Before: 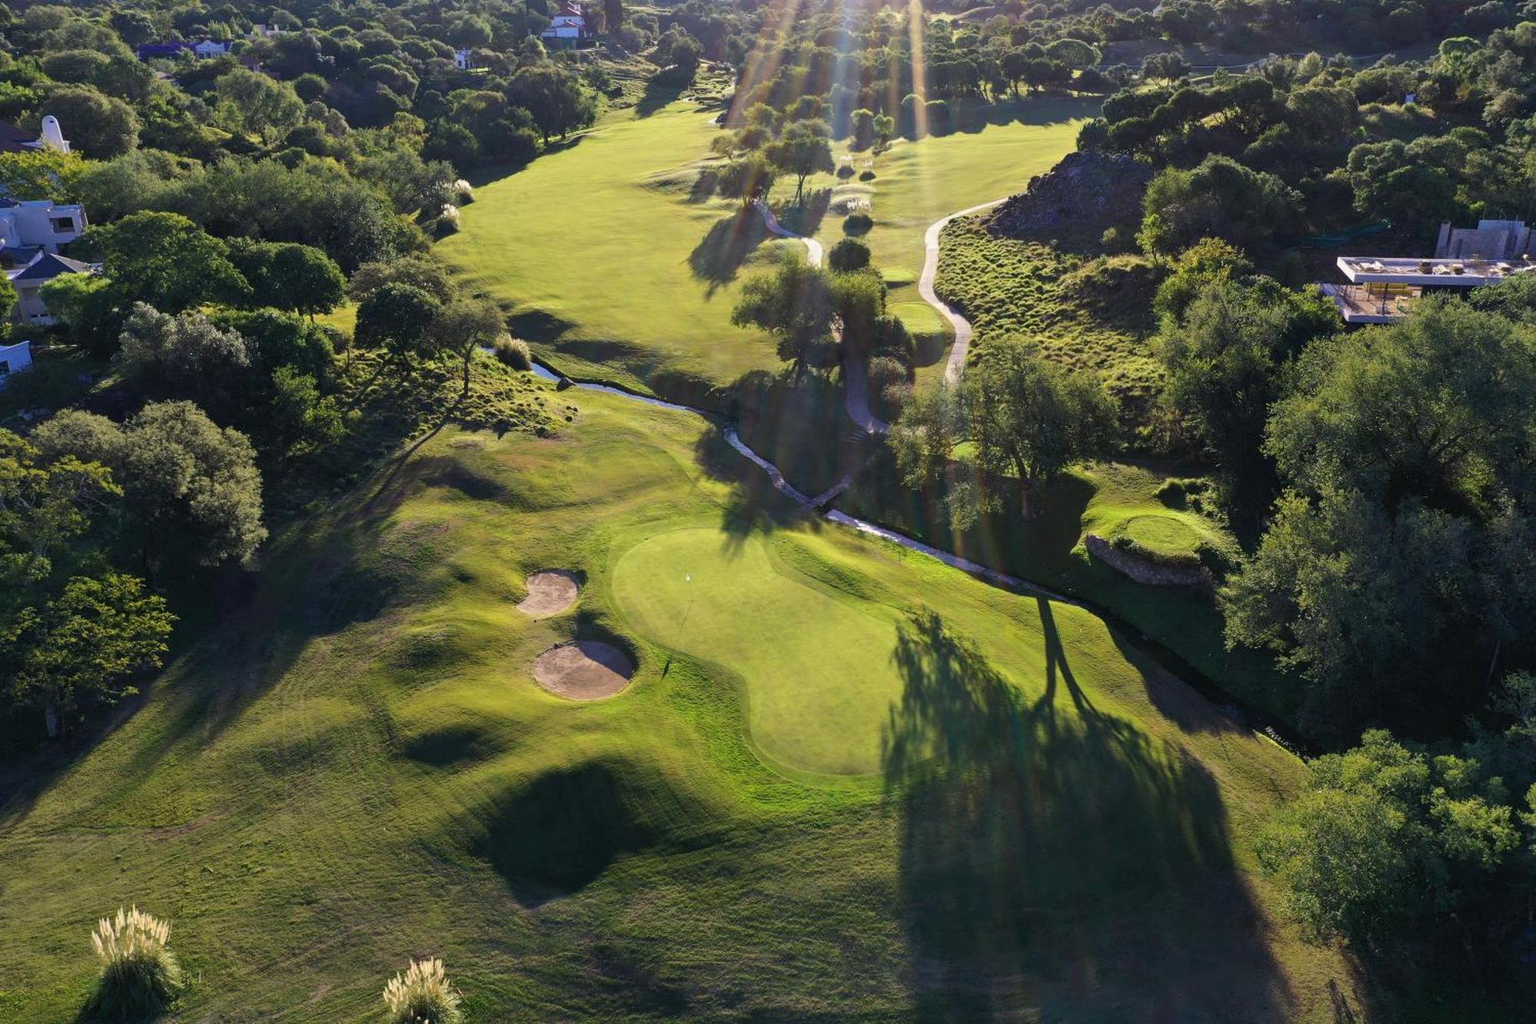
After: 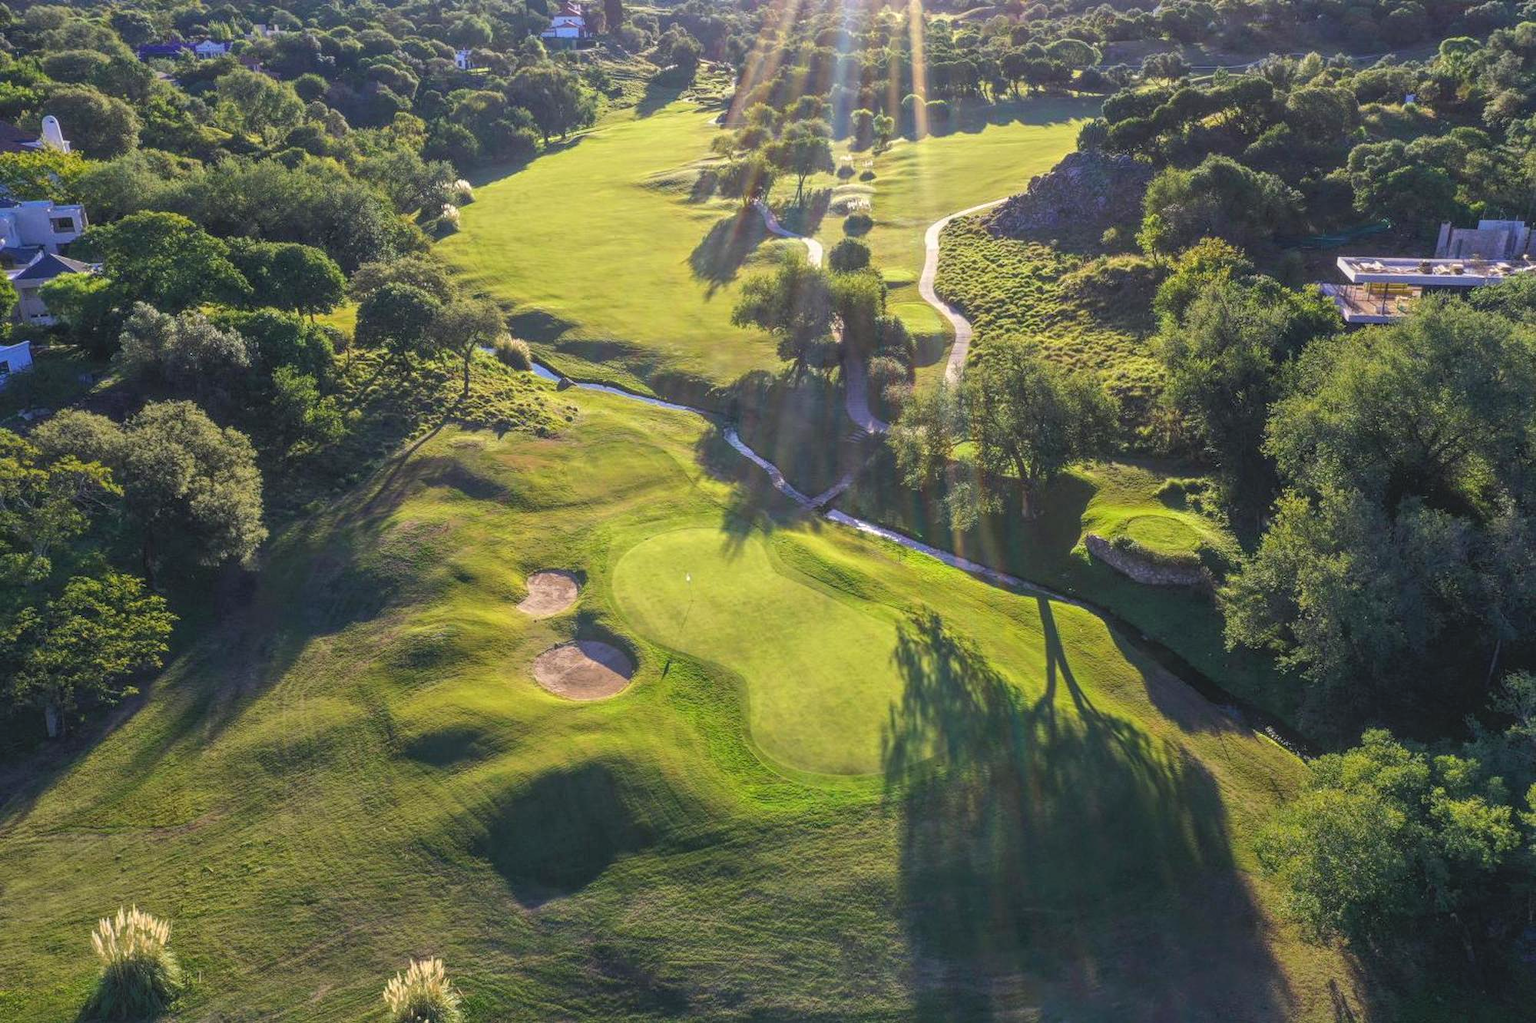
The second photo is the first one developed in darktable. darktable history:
local contrast: highlights 73%, shadows 14%, midtone range 0.192
exposure: exposure 0.365 EV, compensate exposure bias true, compensate highlight preservation false
